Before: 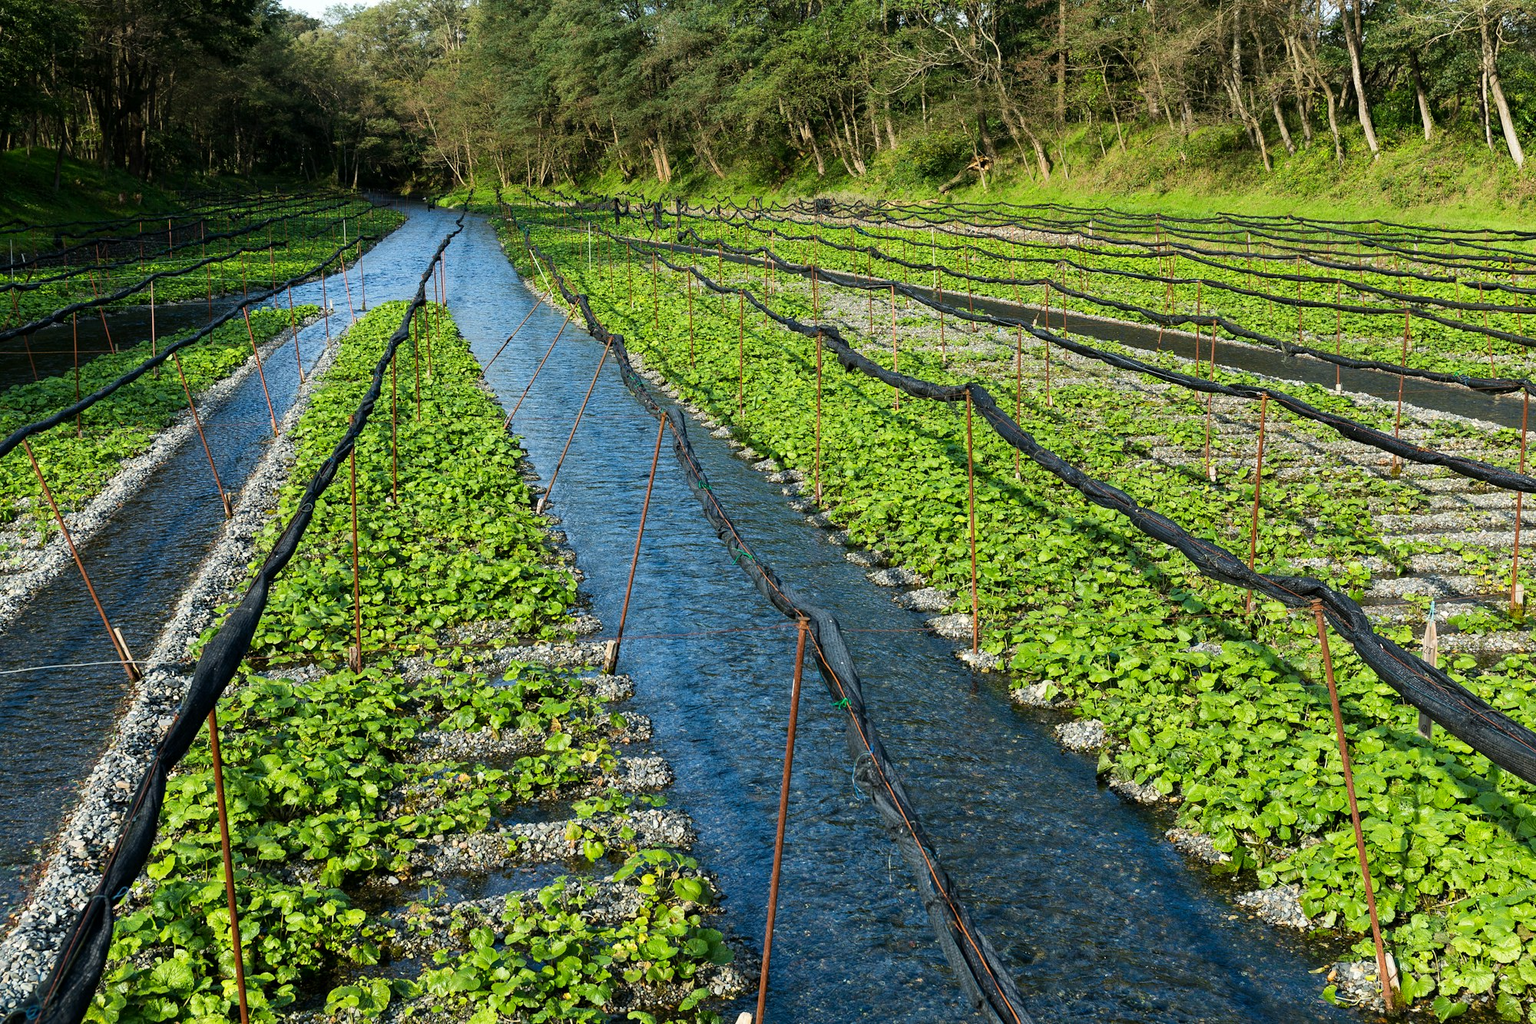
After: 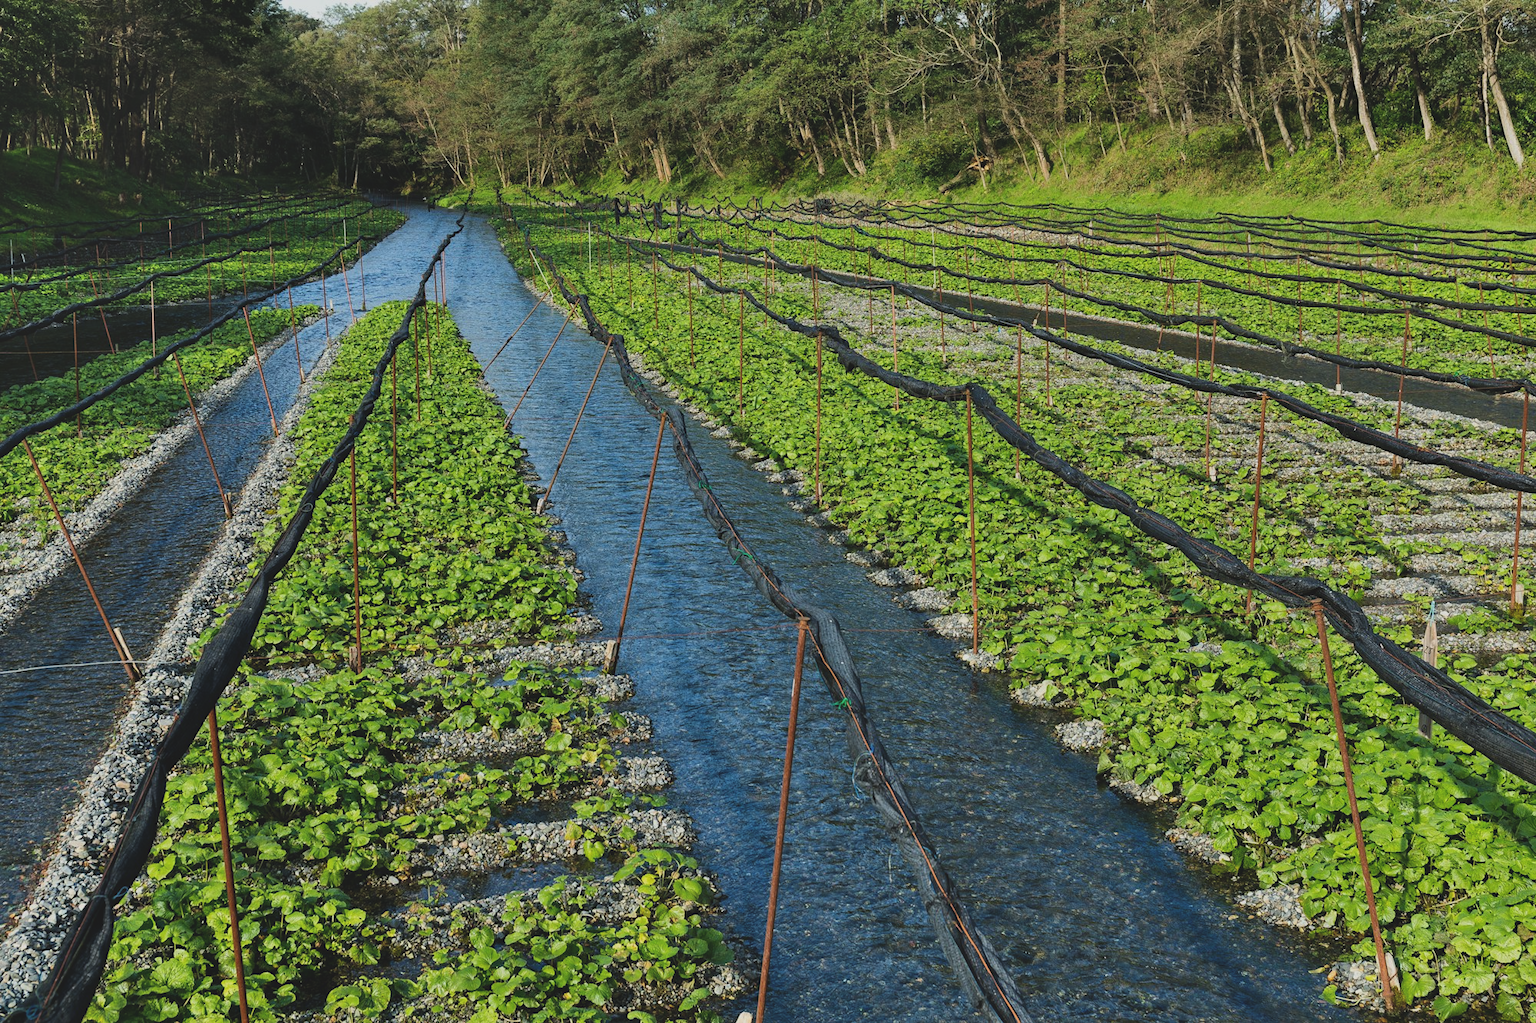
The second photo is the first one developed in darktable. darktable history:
exposure: black level correction -0.015, exposure -0.5 EV, compensate highlight preservation false
shadows and highlights: low approximation 0.01, soften with gaussian
